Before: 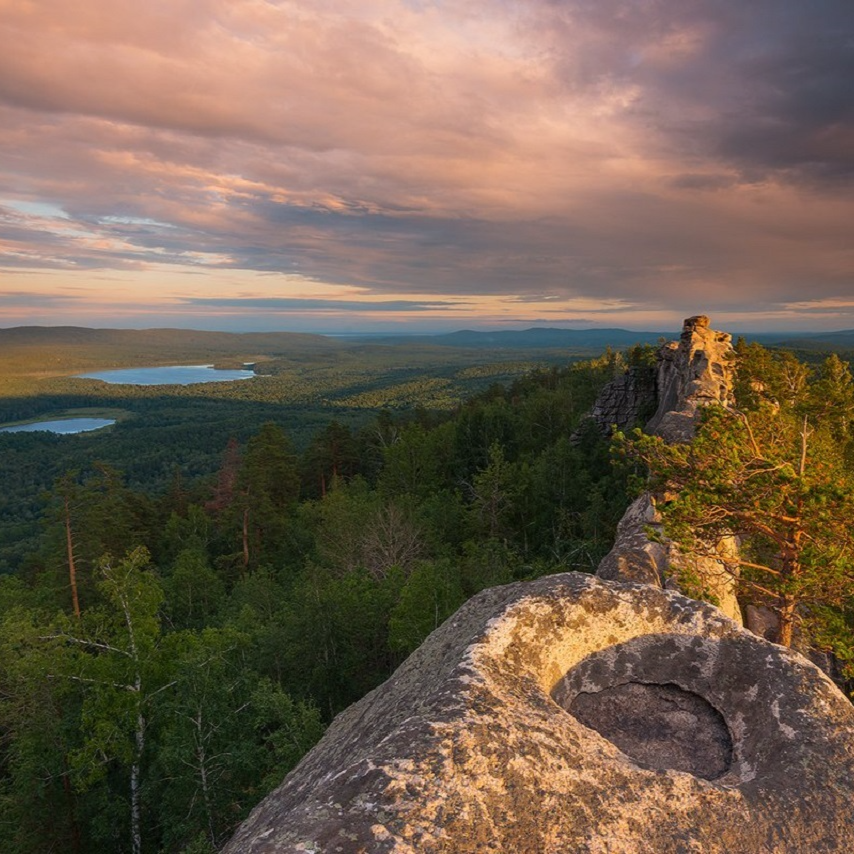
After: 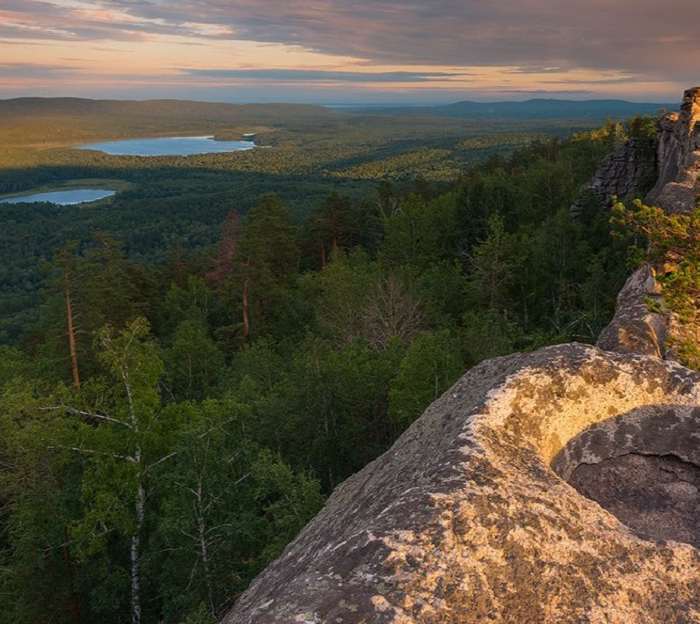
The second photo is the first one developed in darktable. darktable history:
crop: top 26.869%, right 18.015%
